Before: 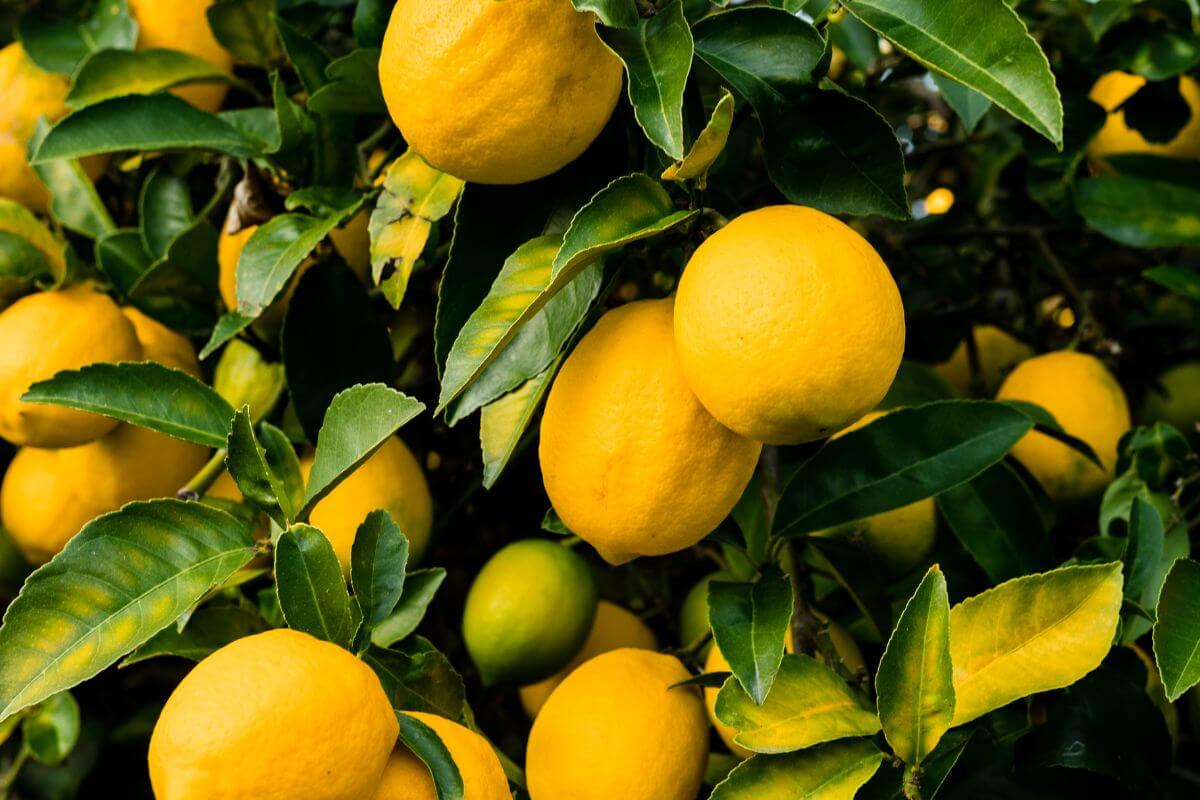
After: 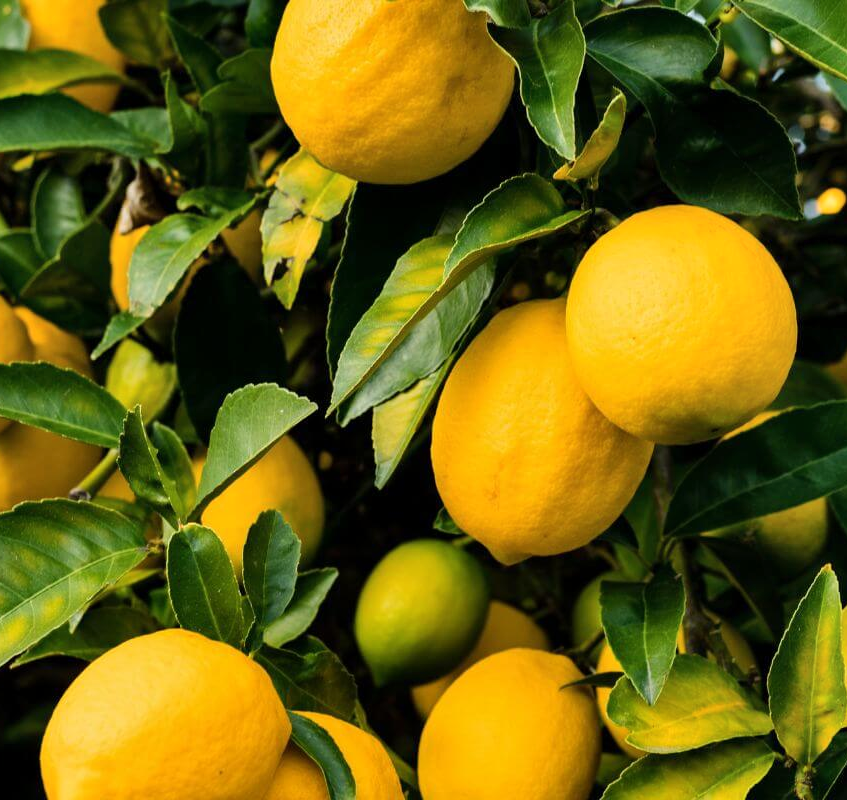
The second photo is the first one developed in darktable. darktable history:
shadows and highlights: radius 134.22, soften with gaussian
crop and rotate: left 9.041%, right 20.356%
